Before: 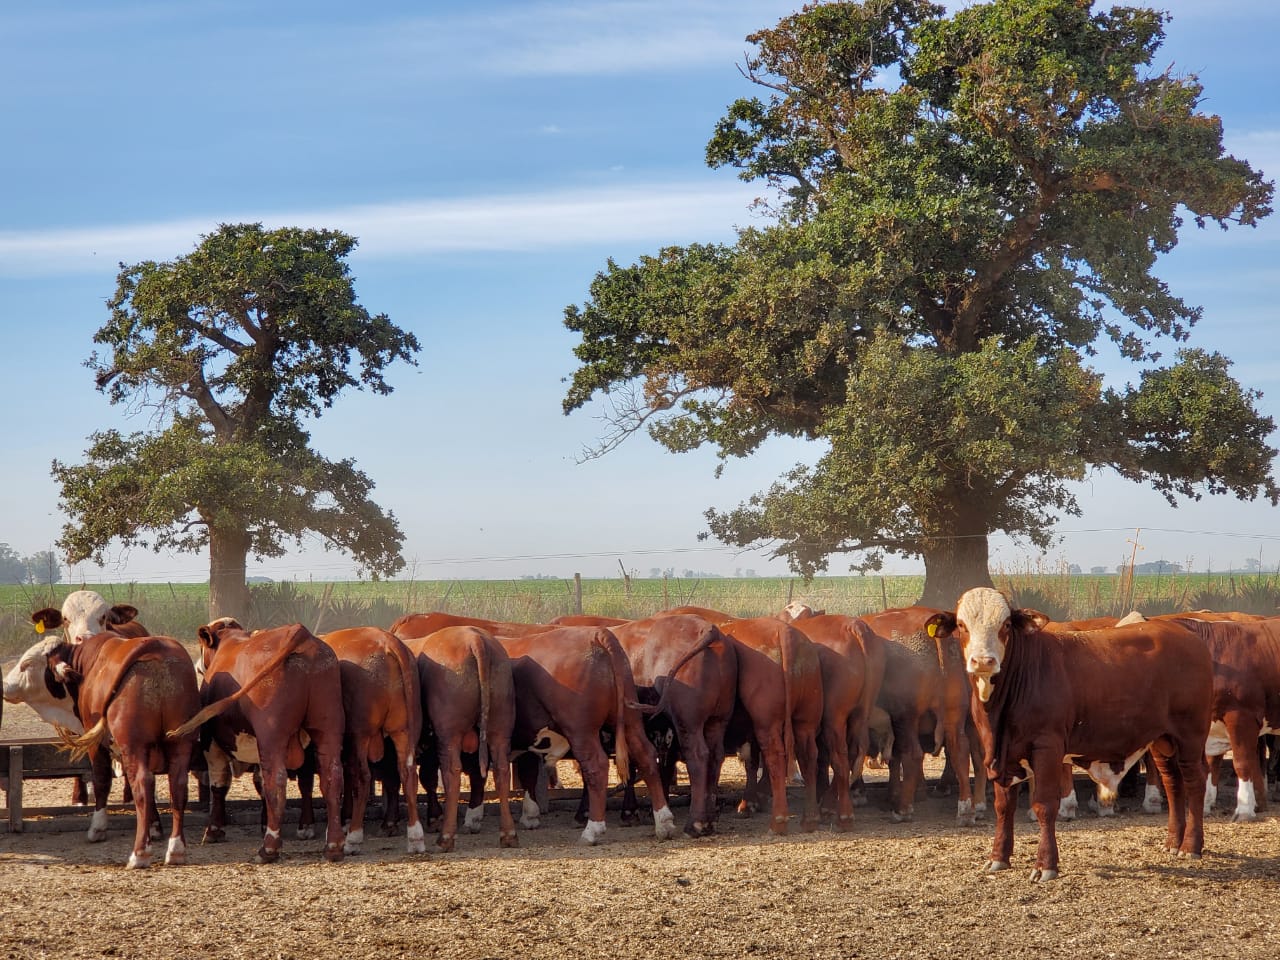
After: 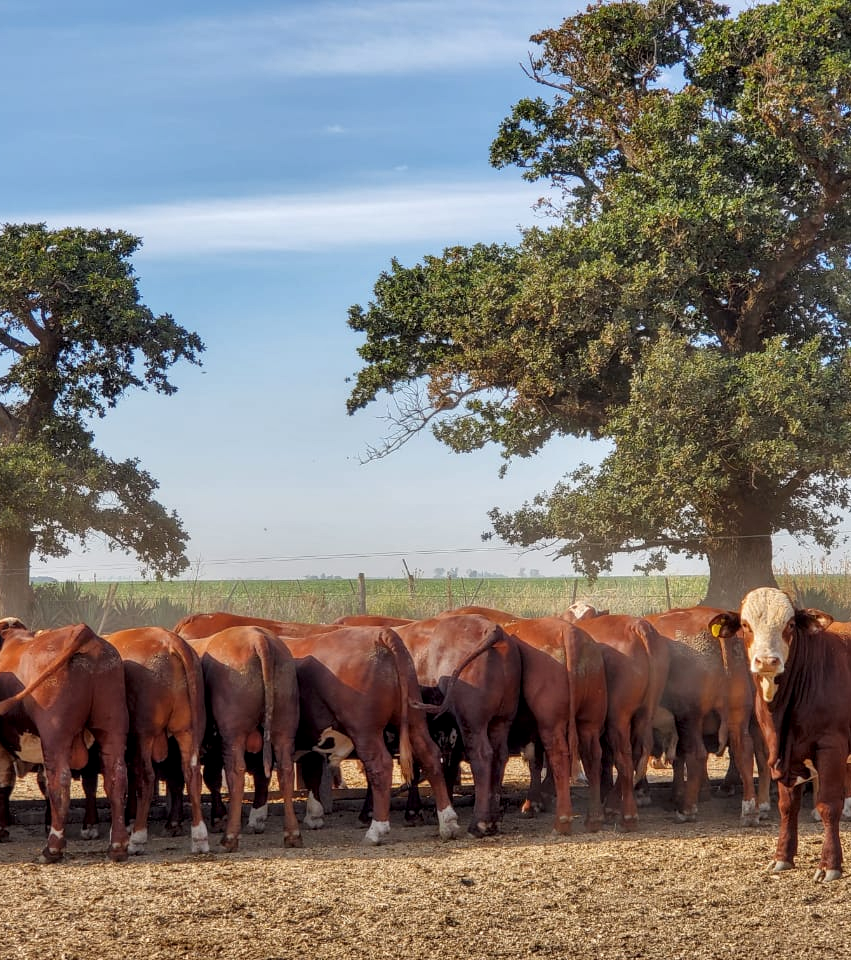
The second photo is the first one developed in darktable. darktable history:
local contrast: on, module defaults
crop: left 16.899%, right 16.556%
shadows and highlights: radius 125.46, shadows 30.51, highlights -30.51, low approximation 0.01, soften with gaussian
